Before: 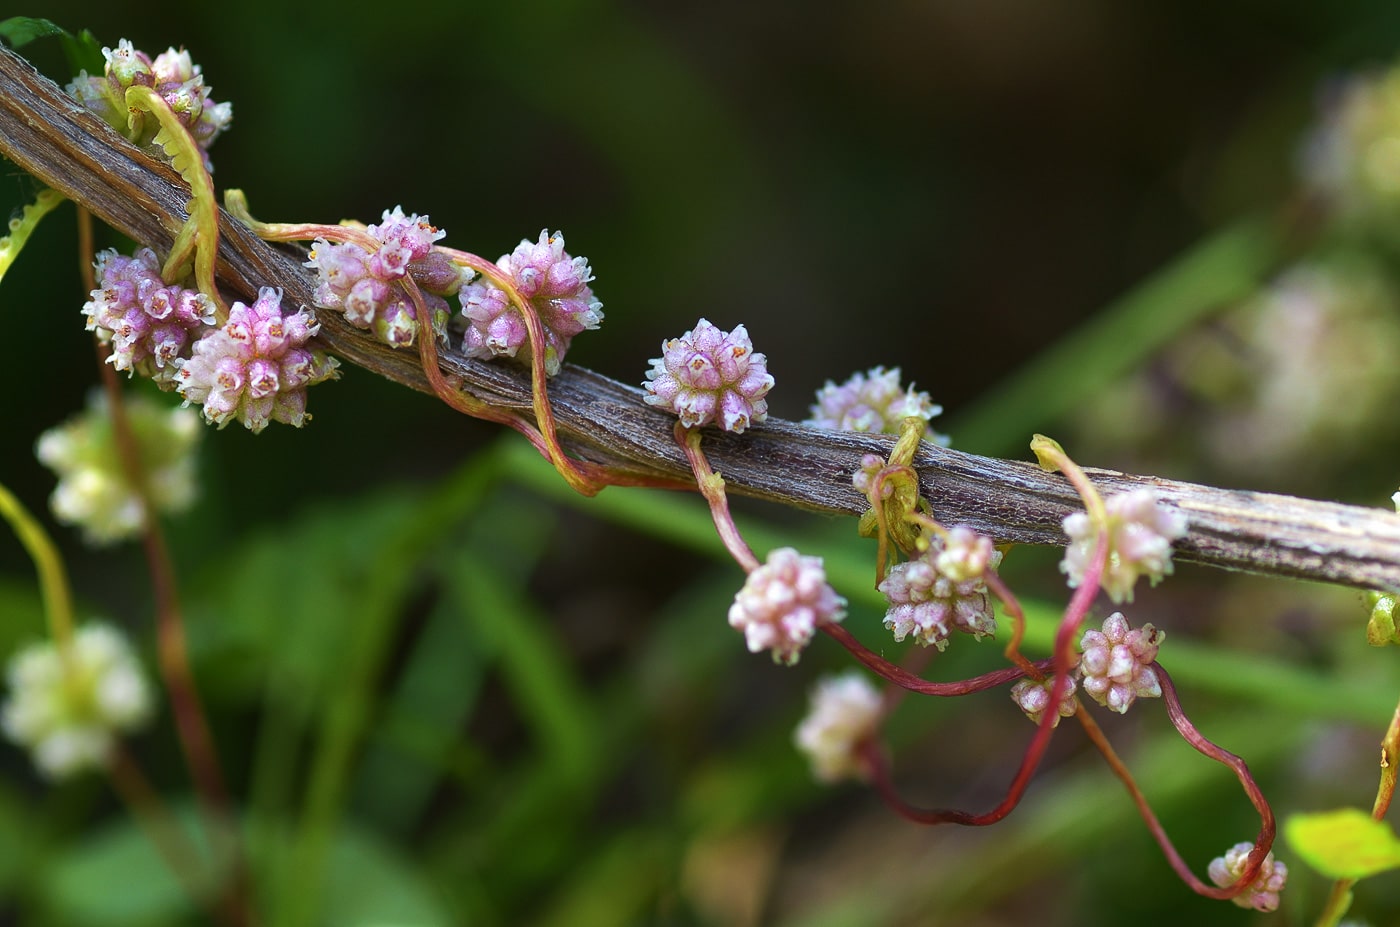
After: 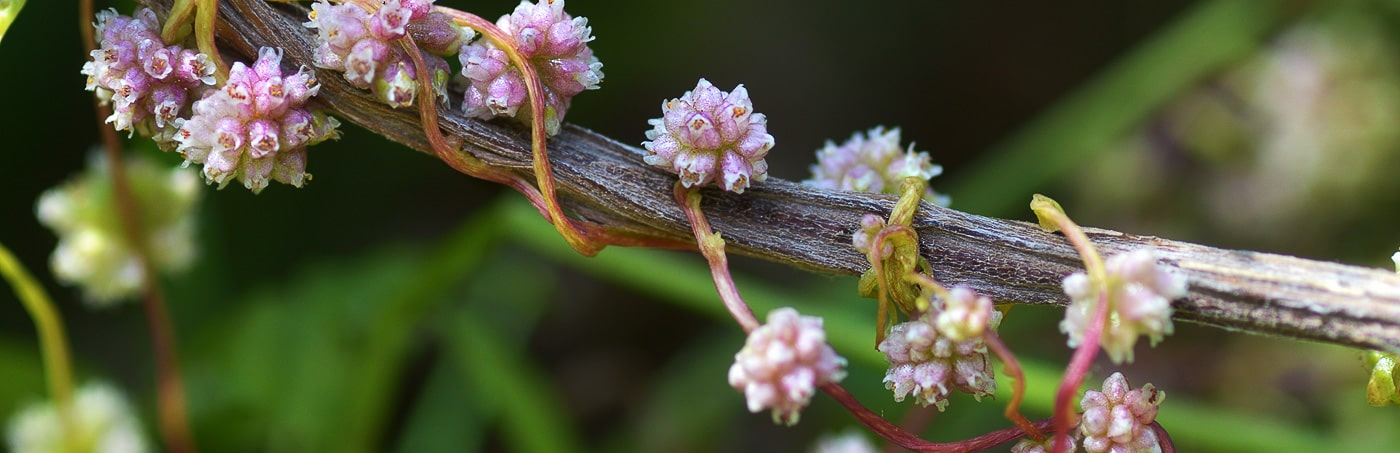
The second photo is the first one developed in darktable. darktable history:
crop and rotate: top 26.099%, bottom 25.017%
